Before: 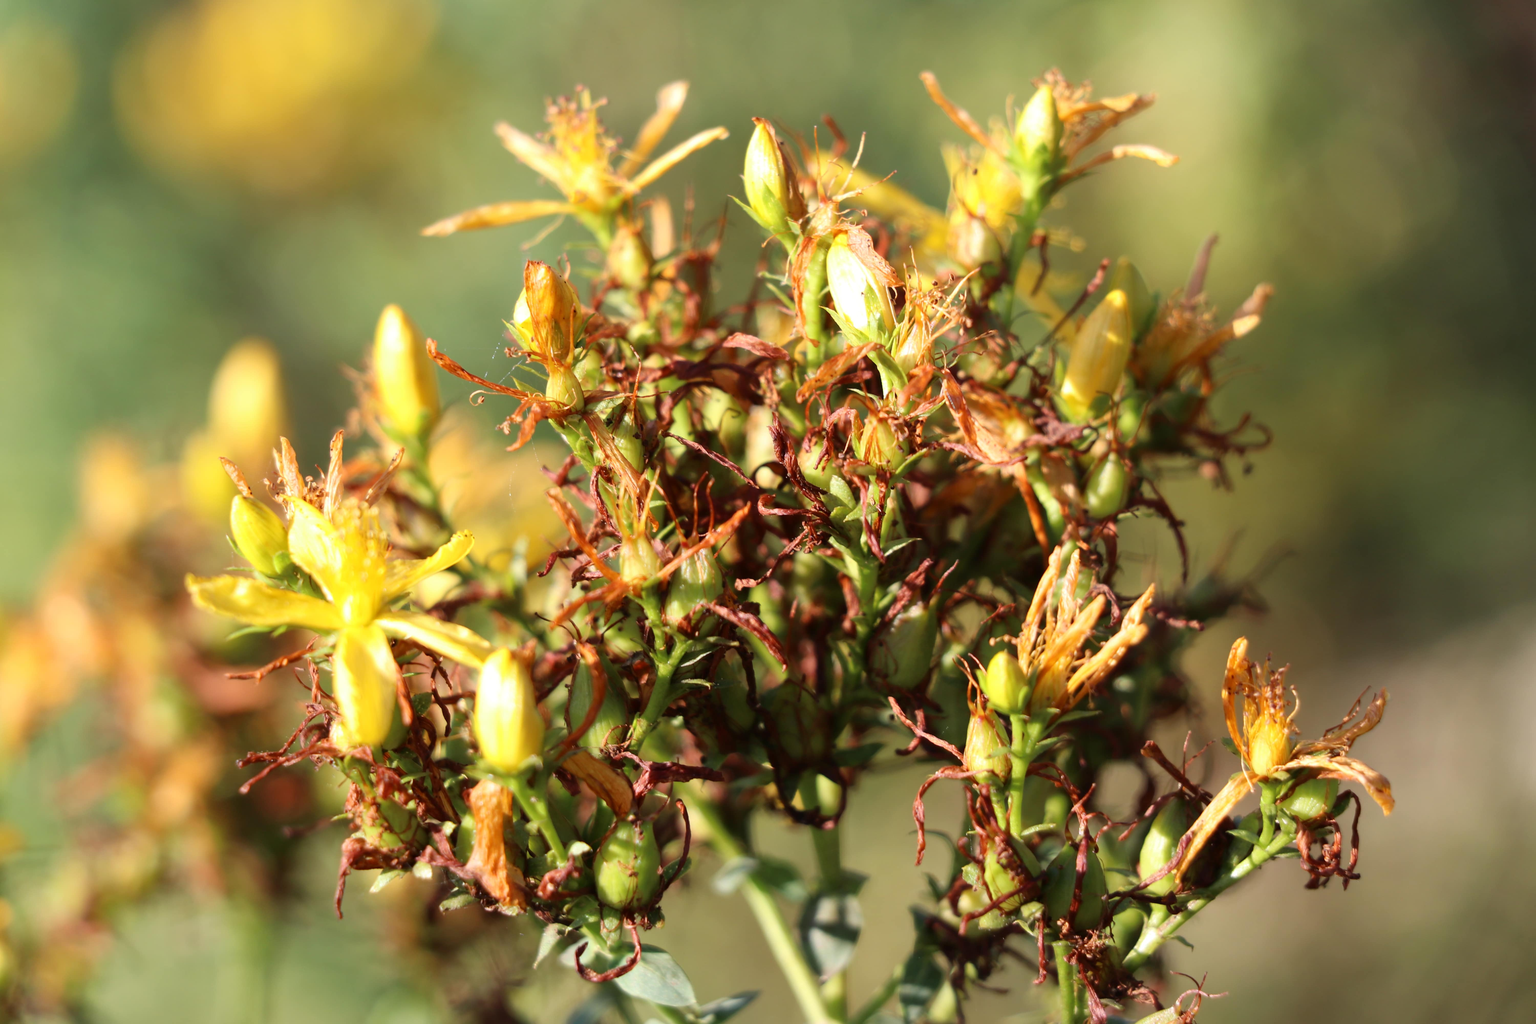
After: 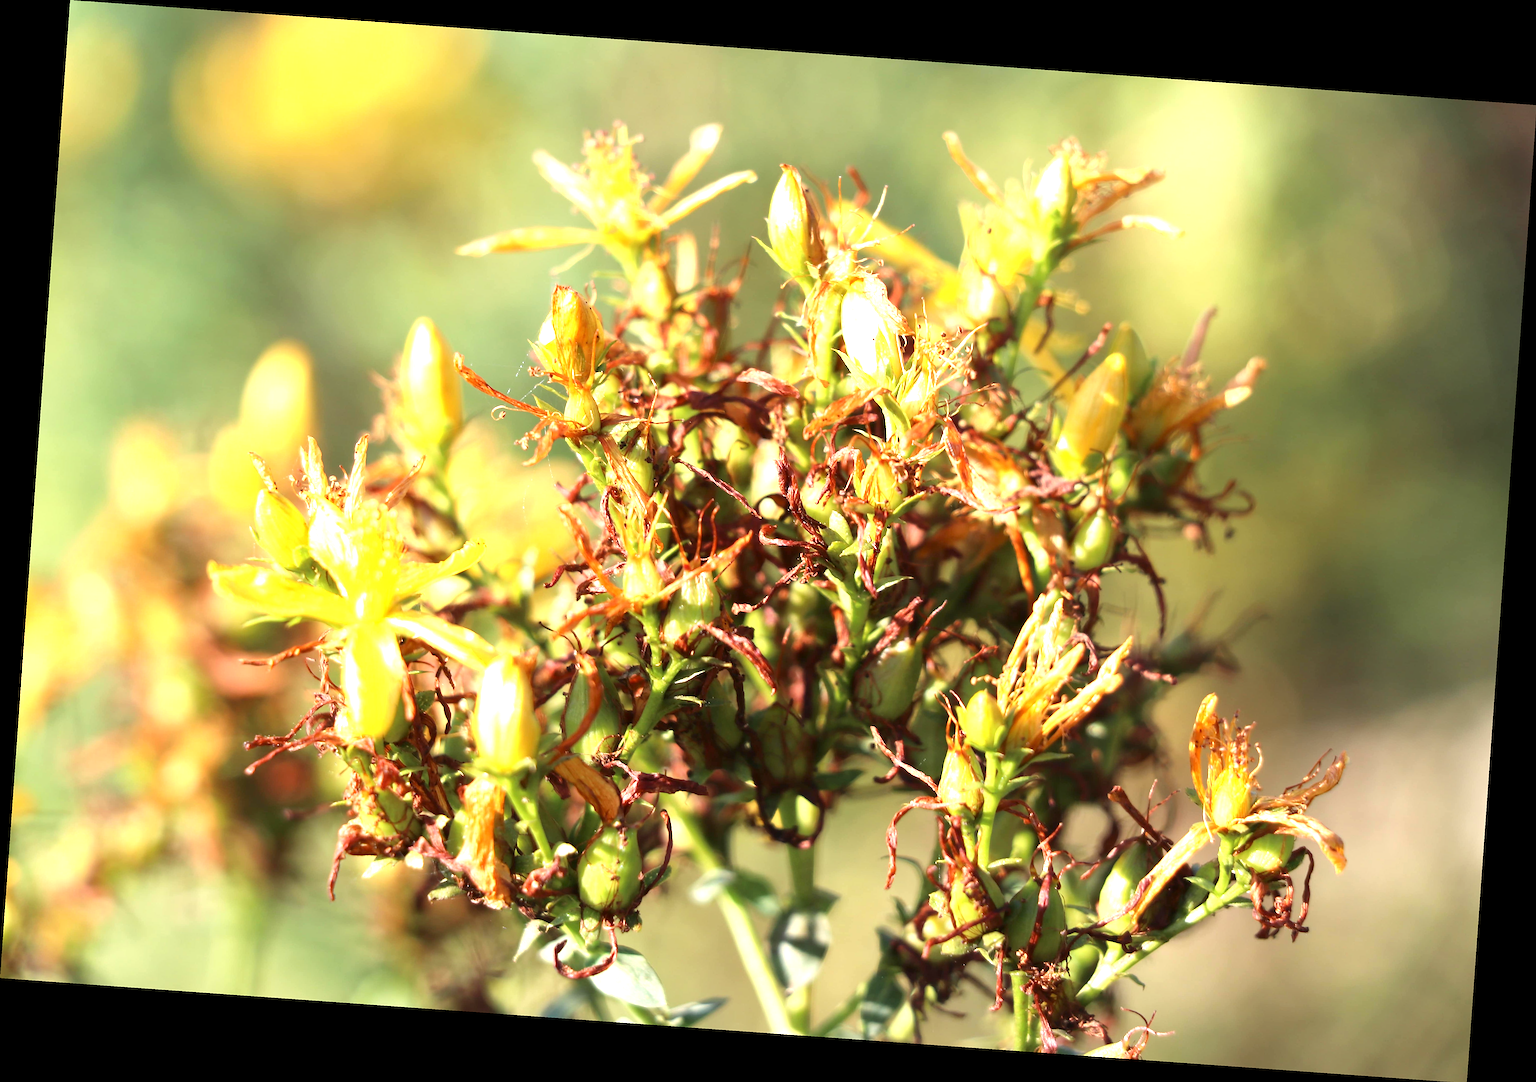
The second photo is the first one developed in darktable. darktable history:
rotate and perspective: rotation 4.1°, automatic cropping off
sharpen: on, module defaults
exposure: exposure 0.999 EV, compensate highlight preservation false
